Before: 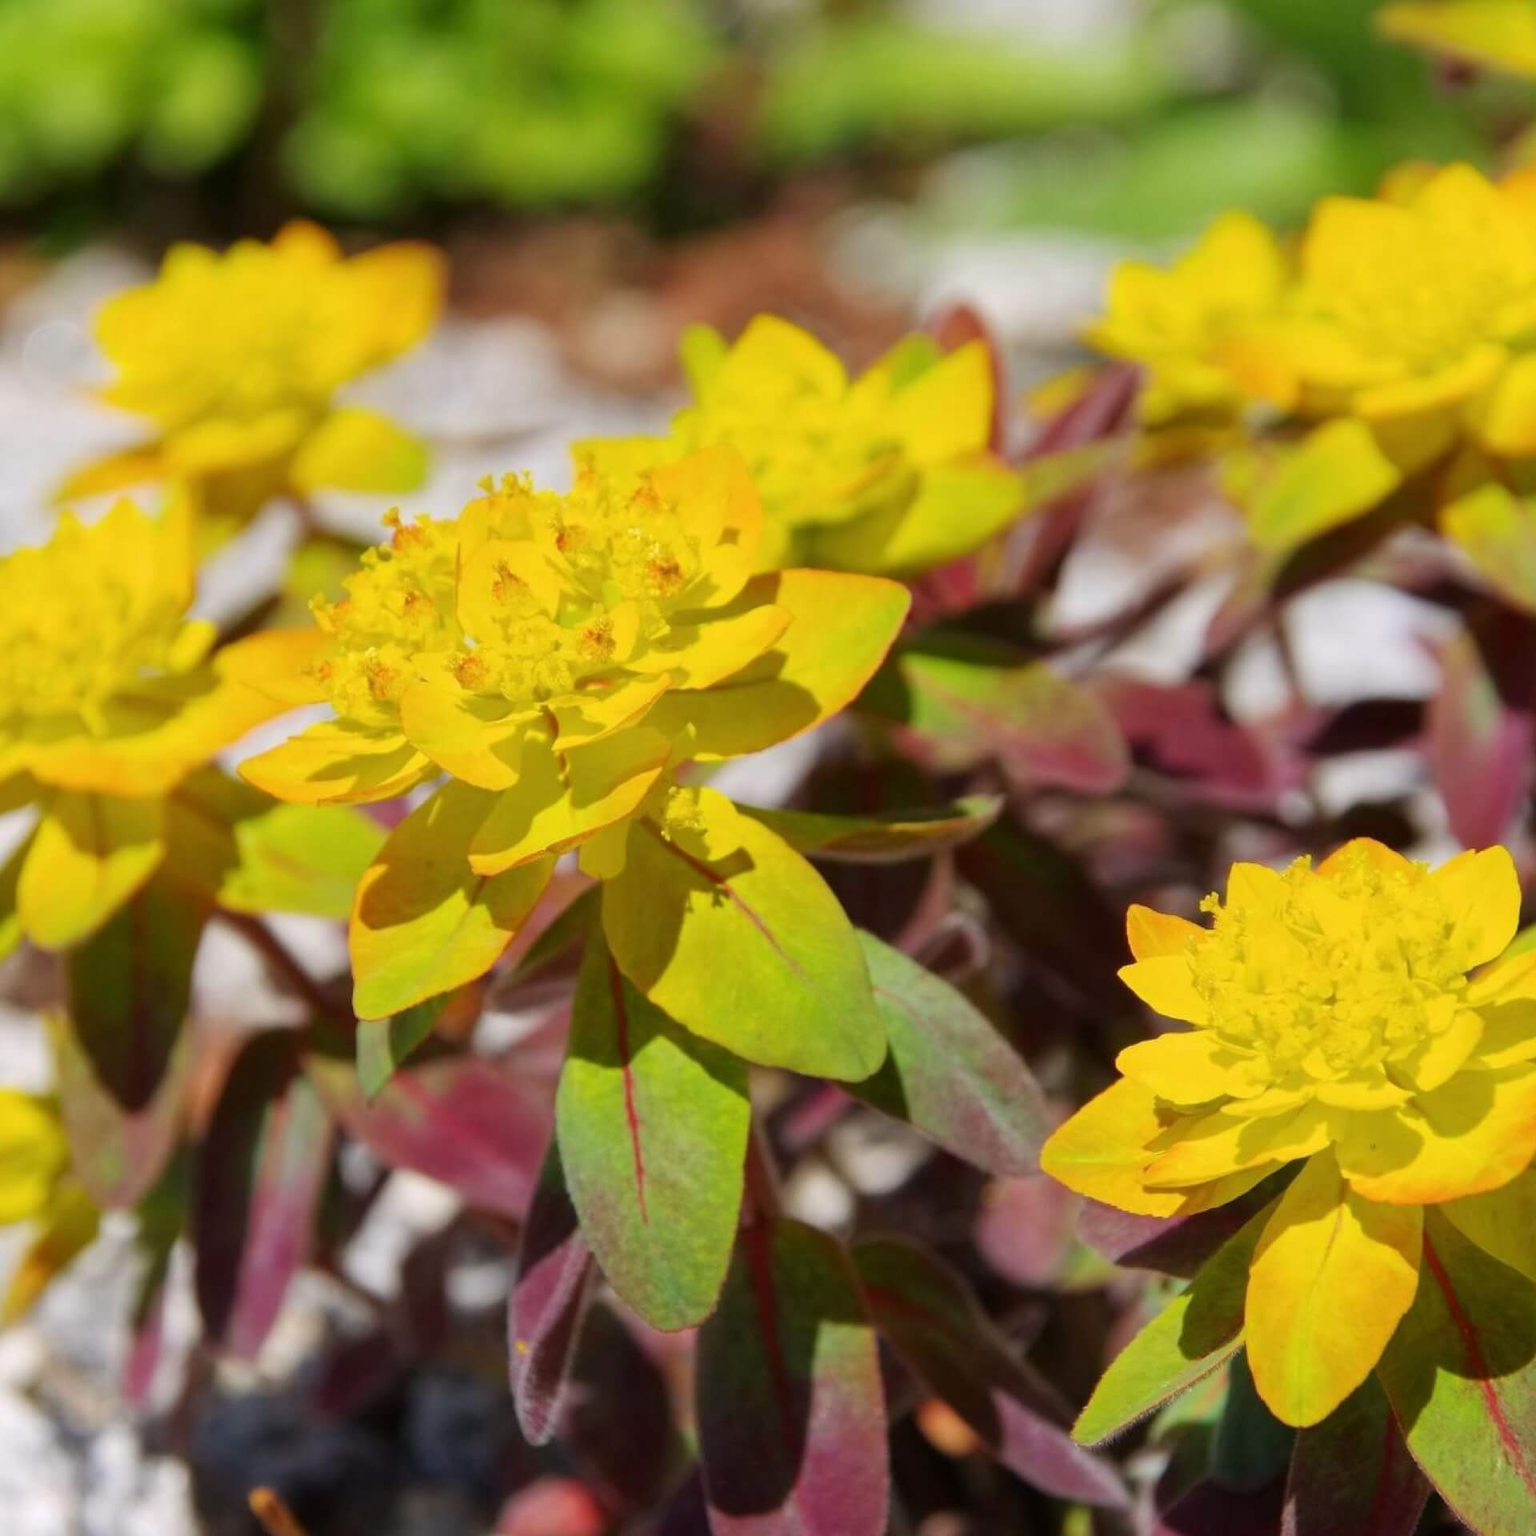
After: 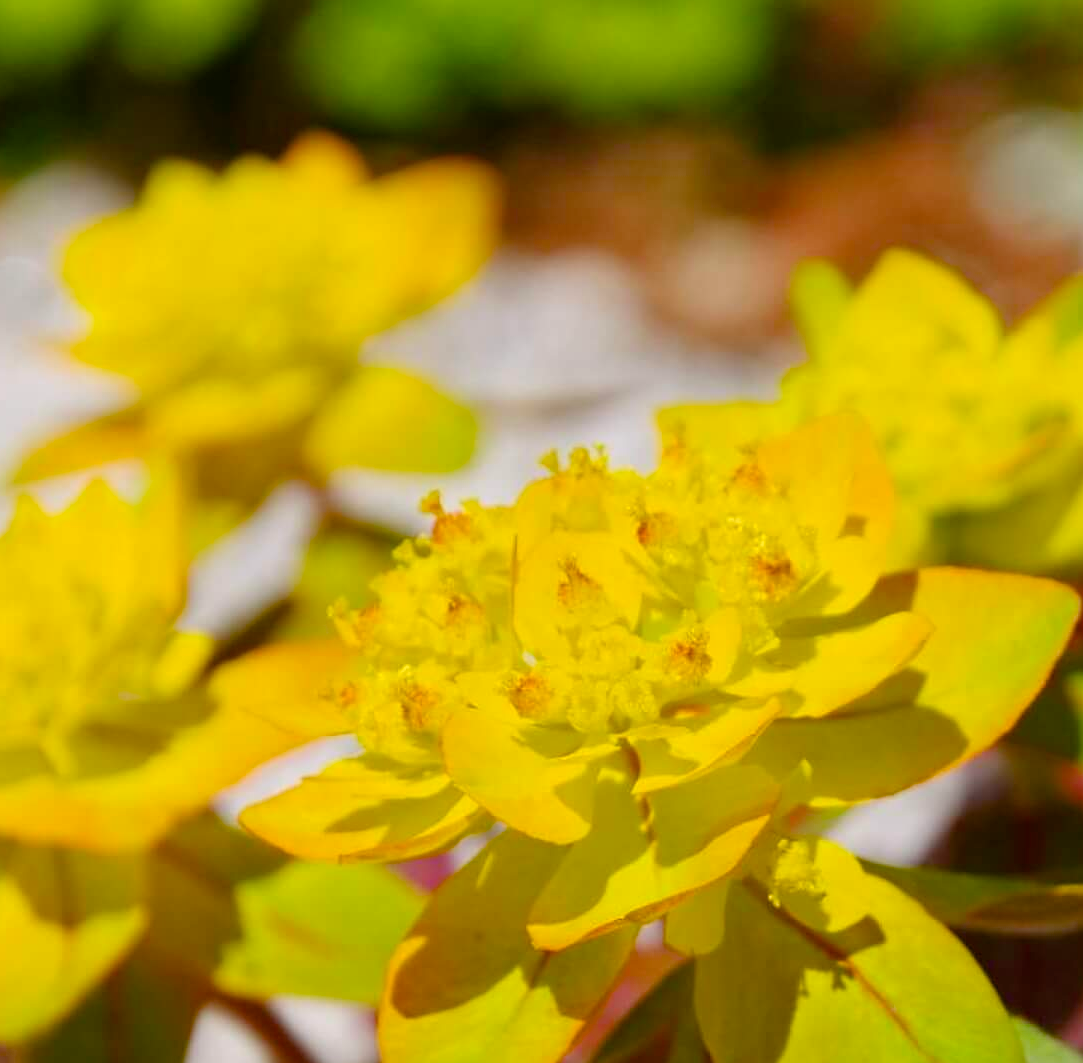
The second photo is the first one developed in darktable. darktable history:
crop and rotate: left 3.061%, top 7.511%, right 40.513%, bottom 37.082%
color balance rgb: linear chroma grading › global chroma -0.751%, perceptual saturation grading › global saturation 20%, perceptual saturation grading › highlights -14.088%, perceptual saturation grading › shadows 49.394%, global vibrance 10.01%
sharpen: amount 0.204
